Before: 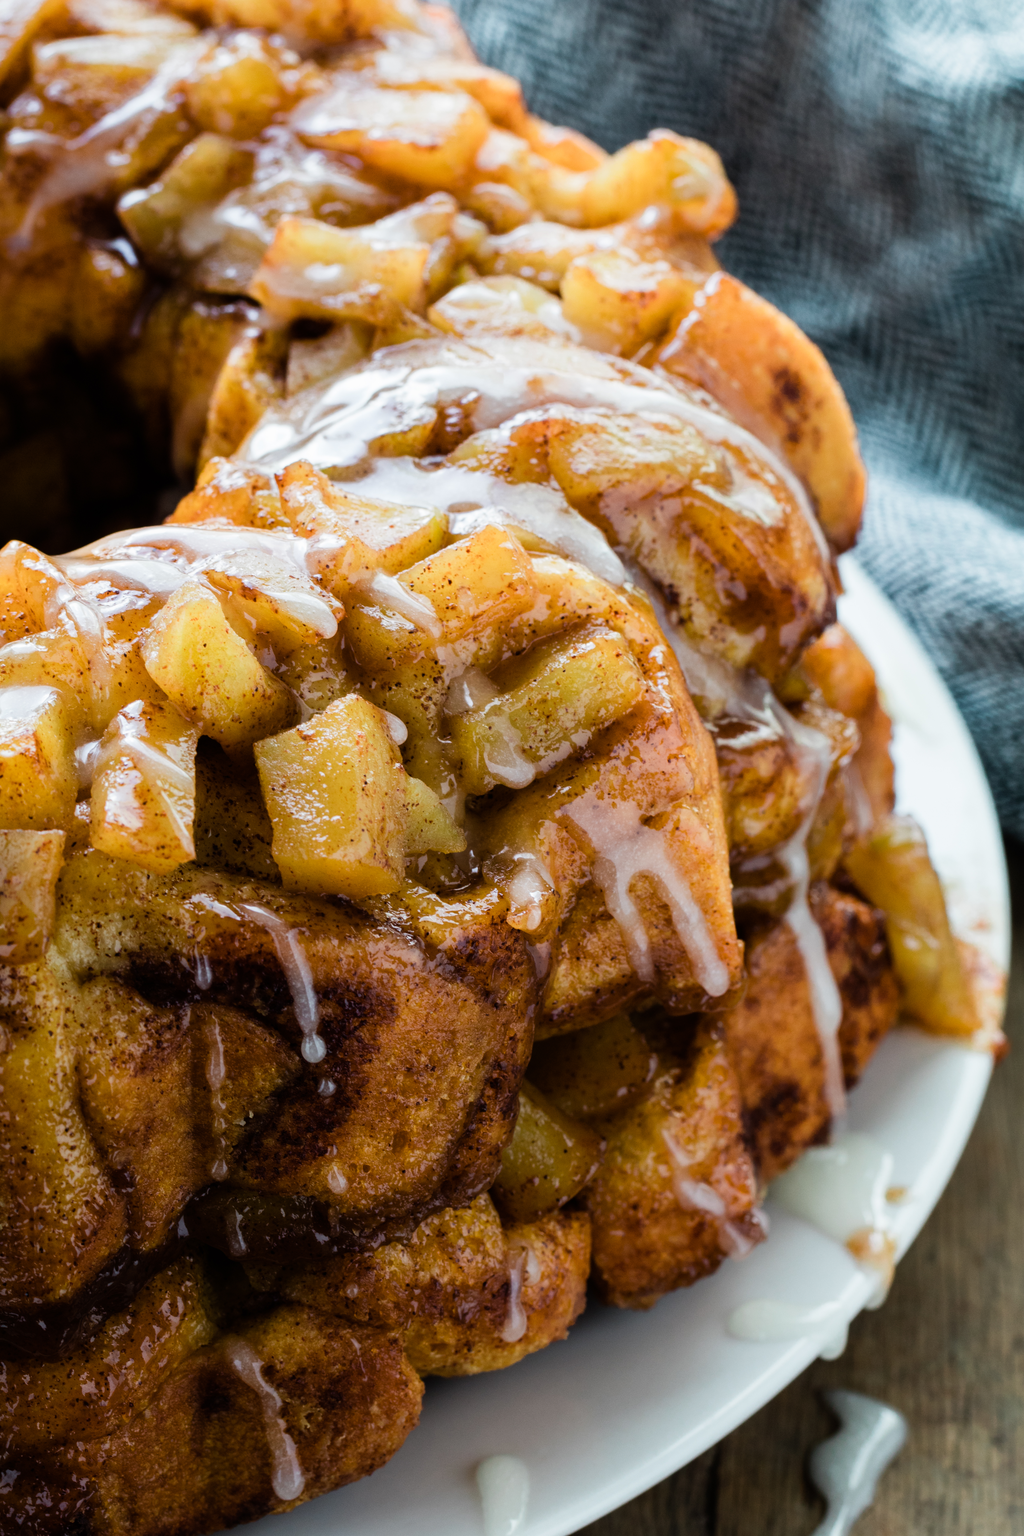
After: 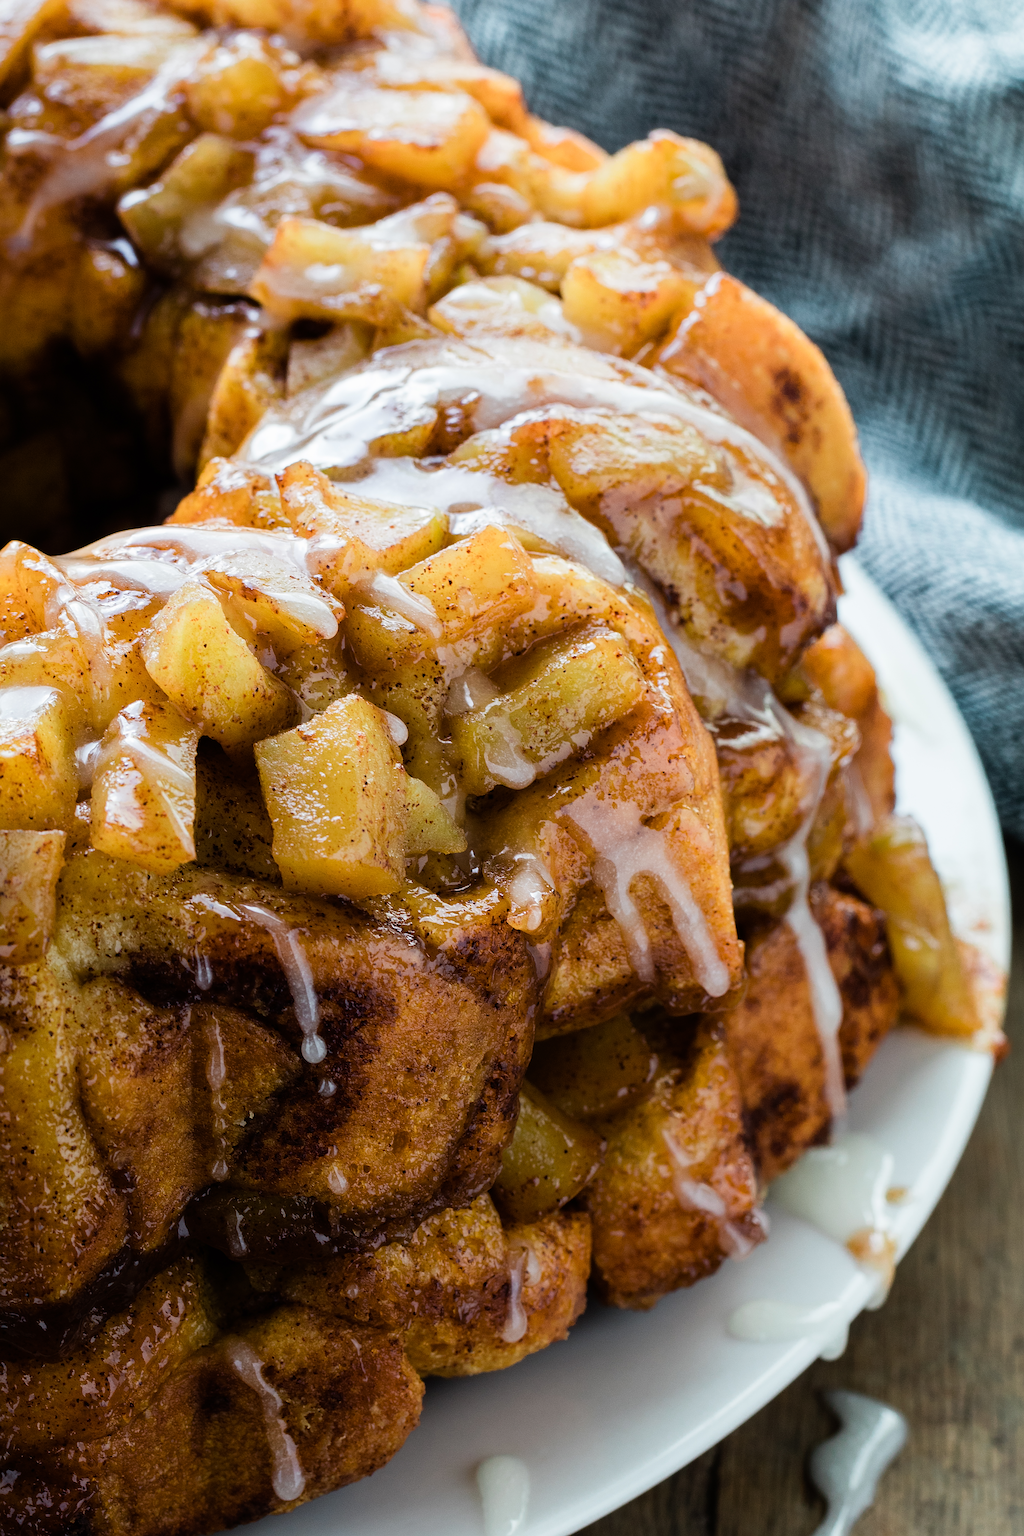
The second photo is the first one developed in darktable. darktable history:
sharpen: amount 1.014
